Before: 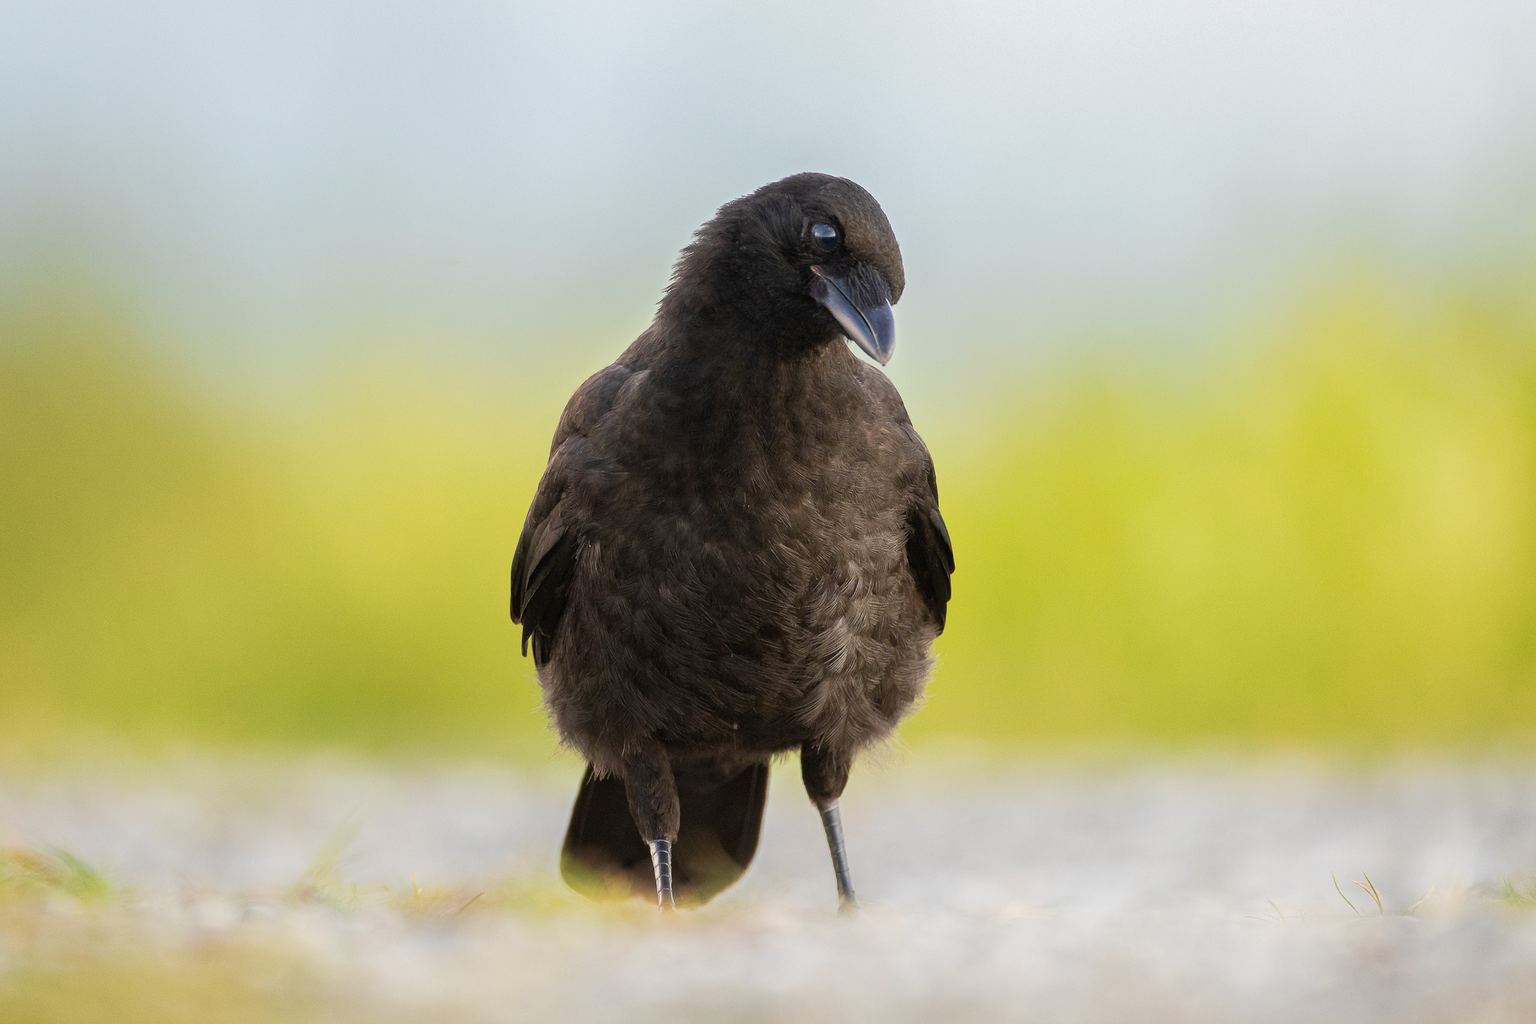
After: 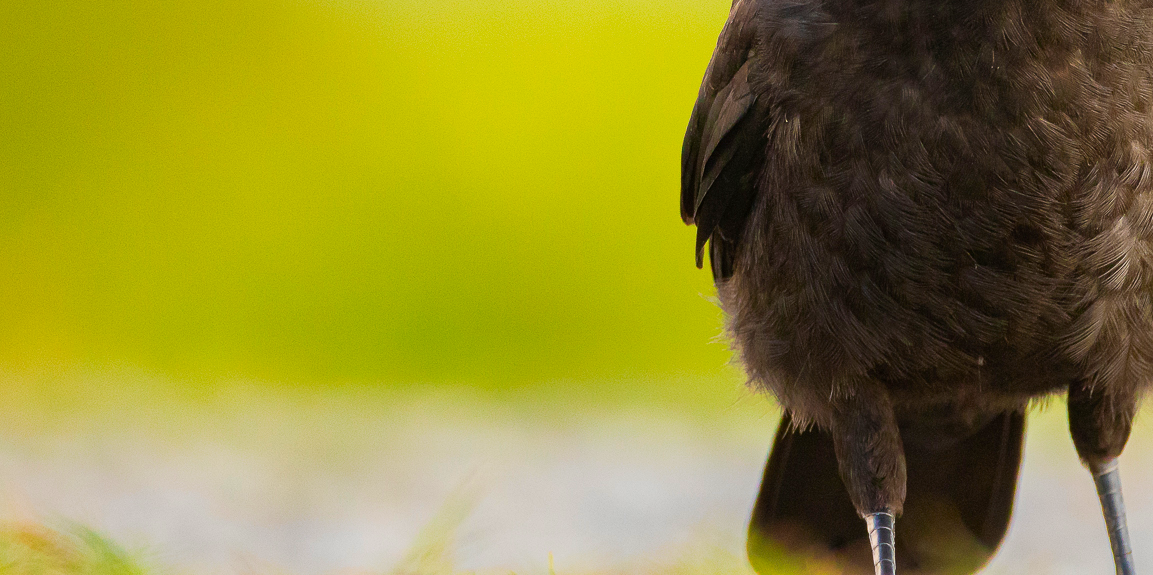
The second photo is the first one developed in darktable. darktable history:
crop: top 44.508%, right 43.682%, bottom 13.305%
contrast brightness saturation: saturation 0.506
